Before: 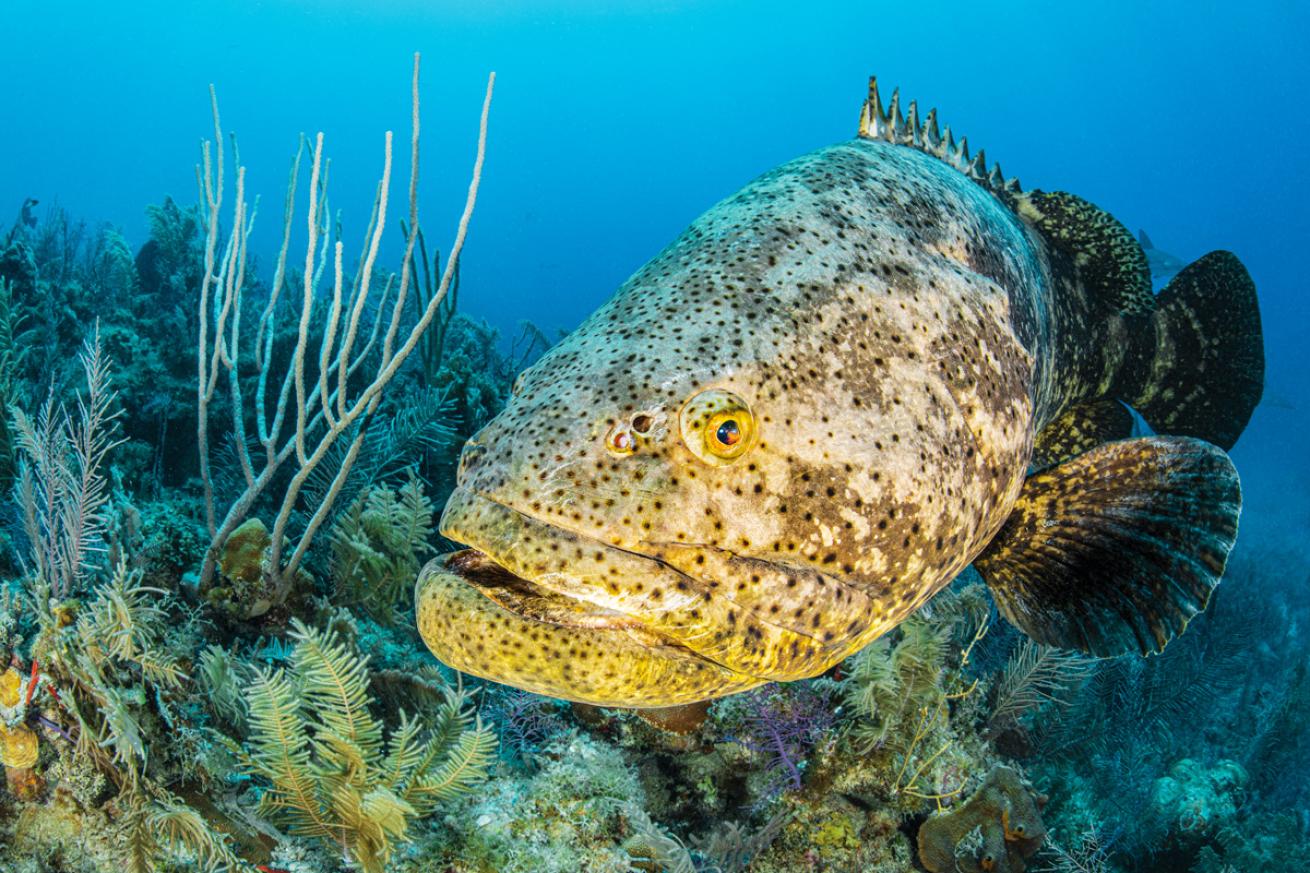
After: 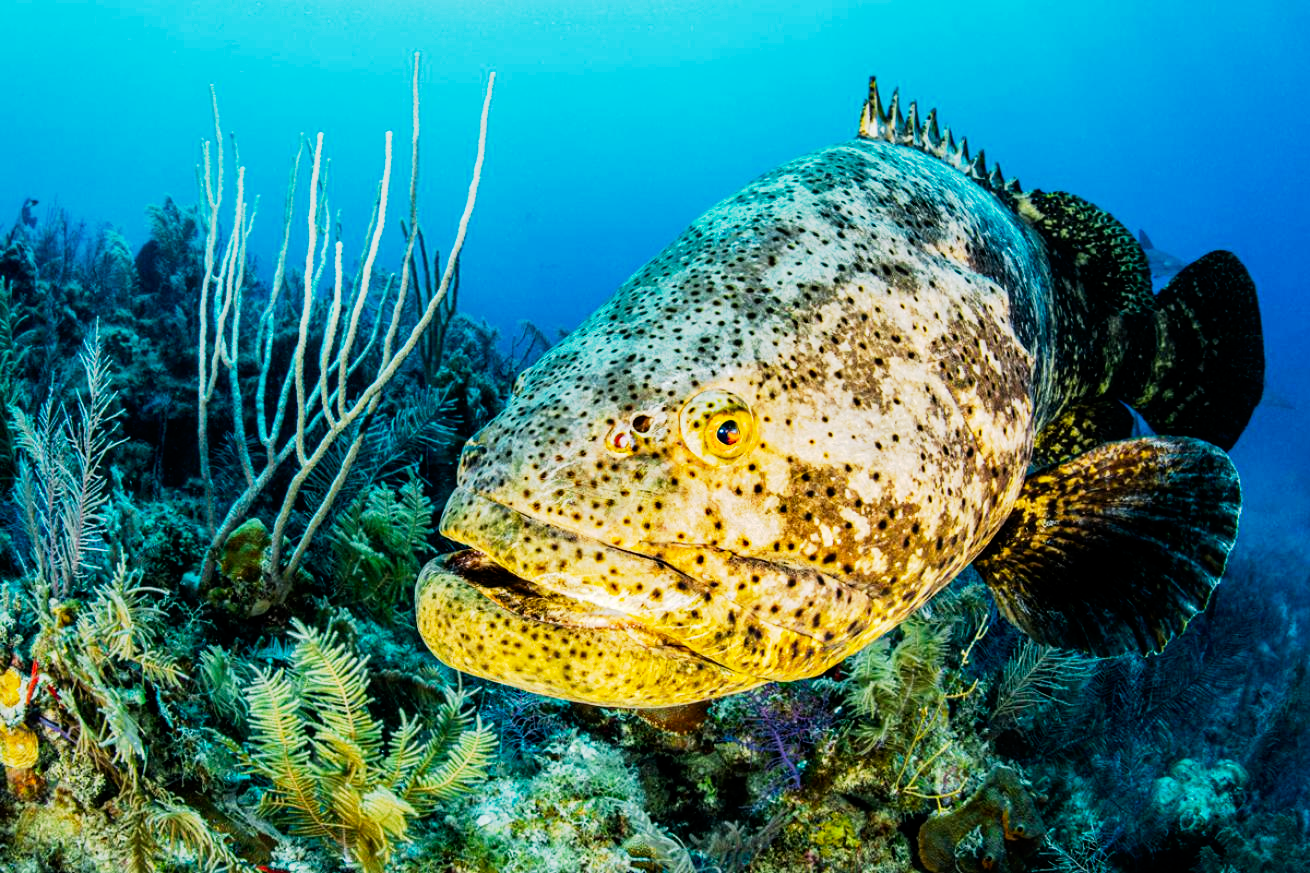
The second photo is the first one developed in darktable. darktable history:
tone curve: curves: ch0 [(0, 0) (0.003, 0.001) (0.011, 0.001) (0.025, 0.001) (0.044, 0.001) (0.069, 0.003) (0.1, 0.007) (0.136, 0.013) (0.177, 0.032) (0.224, 0.083) (0.277, 0.157) (0.335, 0.237) (0.399, 0.334) (0.468, 0.446) (0.543, 0.562) (0.623, 0.683) (0.709, 0.801) (0.801, 0.869) (0.898, 0.918) (1, 1)], preserve colors none
